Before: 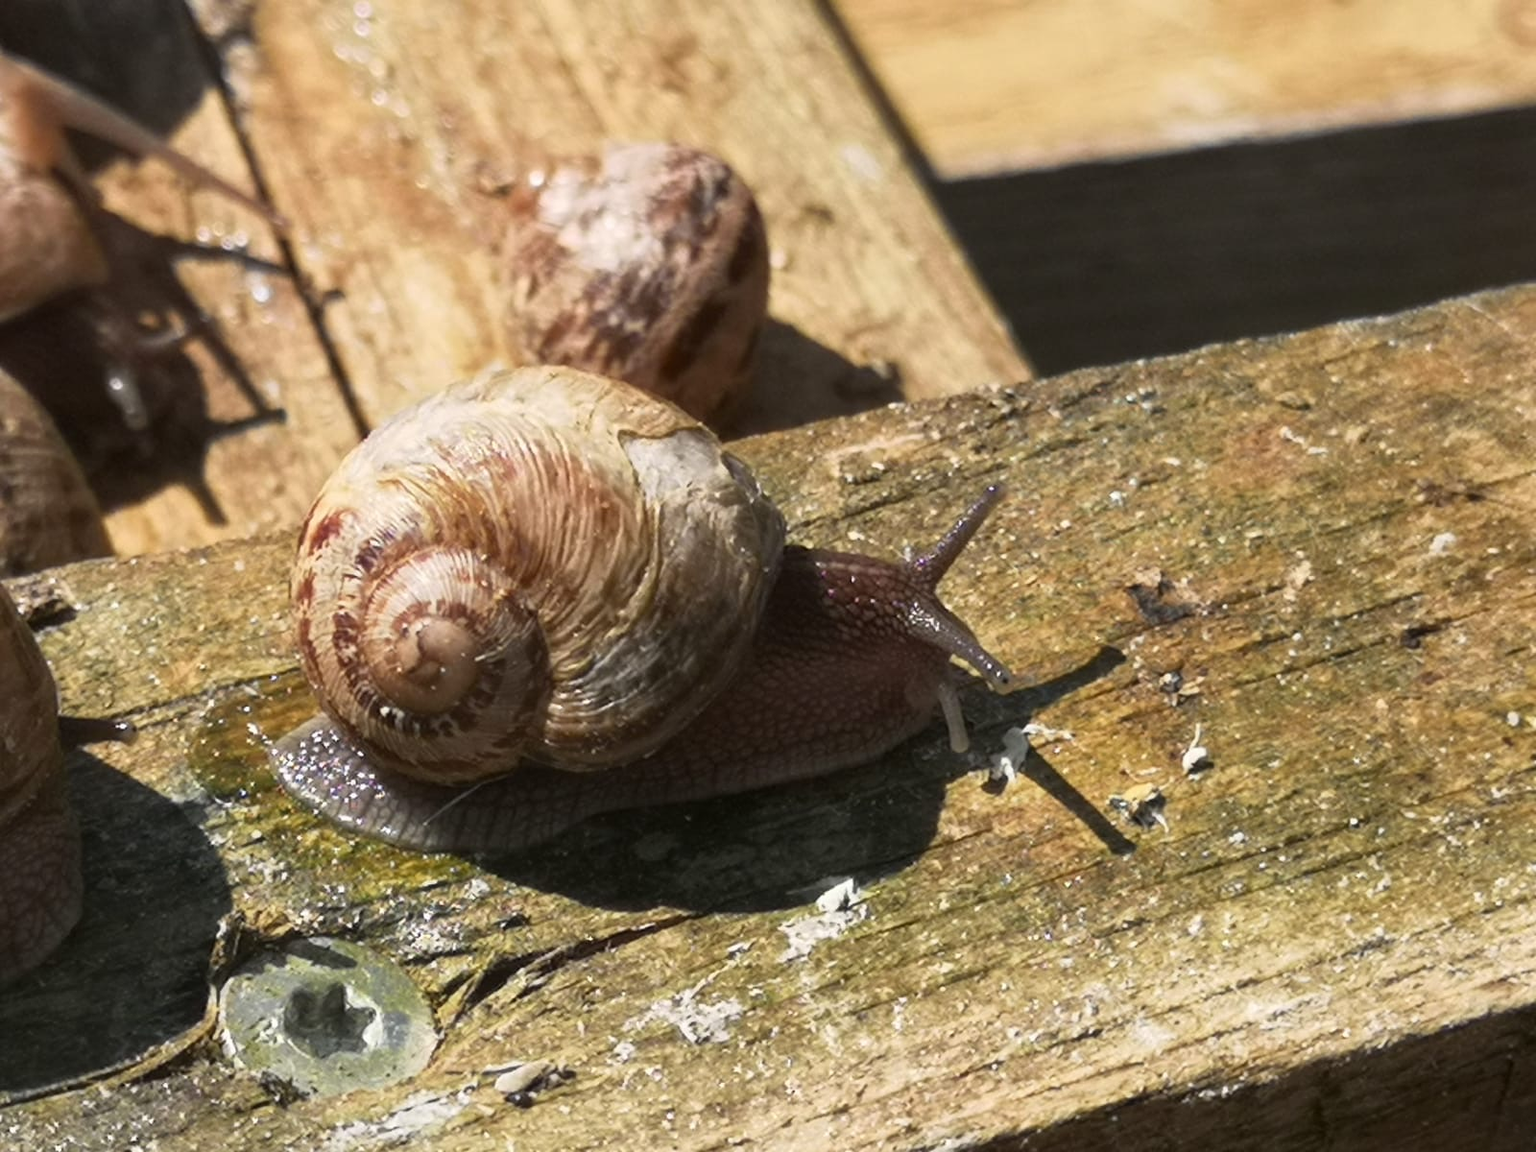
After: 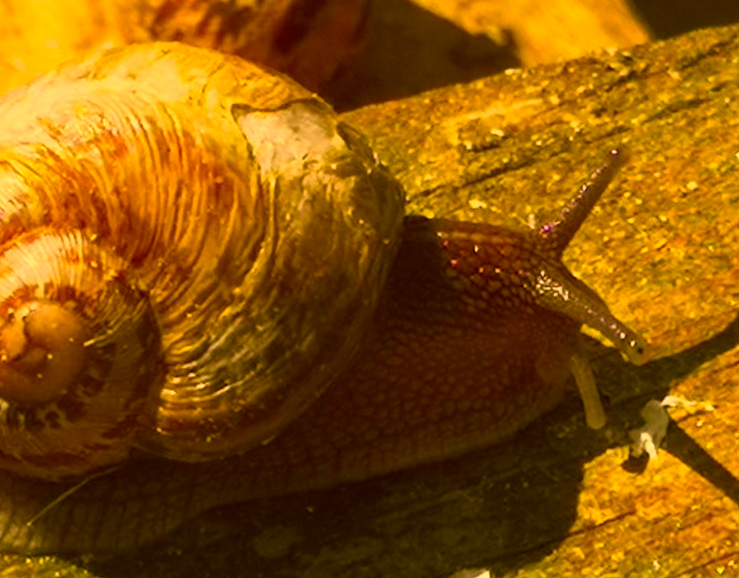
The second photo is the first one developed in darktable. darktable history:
crop: left 25%, top 25%, right 25%, bottom 25%
rotate and perspective: rotation -1.68°, lens shift (vertical) -0.146, crop left 0.049, crop right 0.912, crop top 0.032, crop bottom 0.96
color correction: highlights a* 10.44, highlights b* 30.04, shadows a* 2.73, shadows b* 17.51, saturation 1.72
